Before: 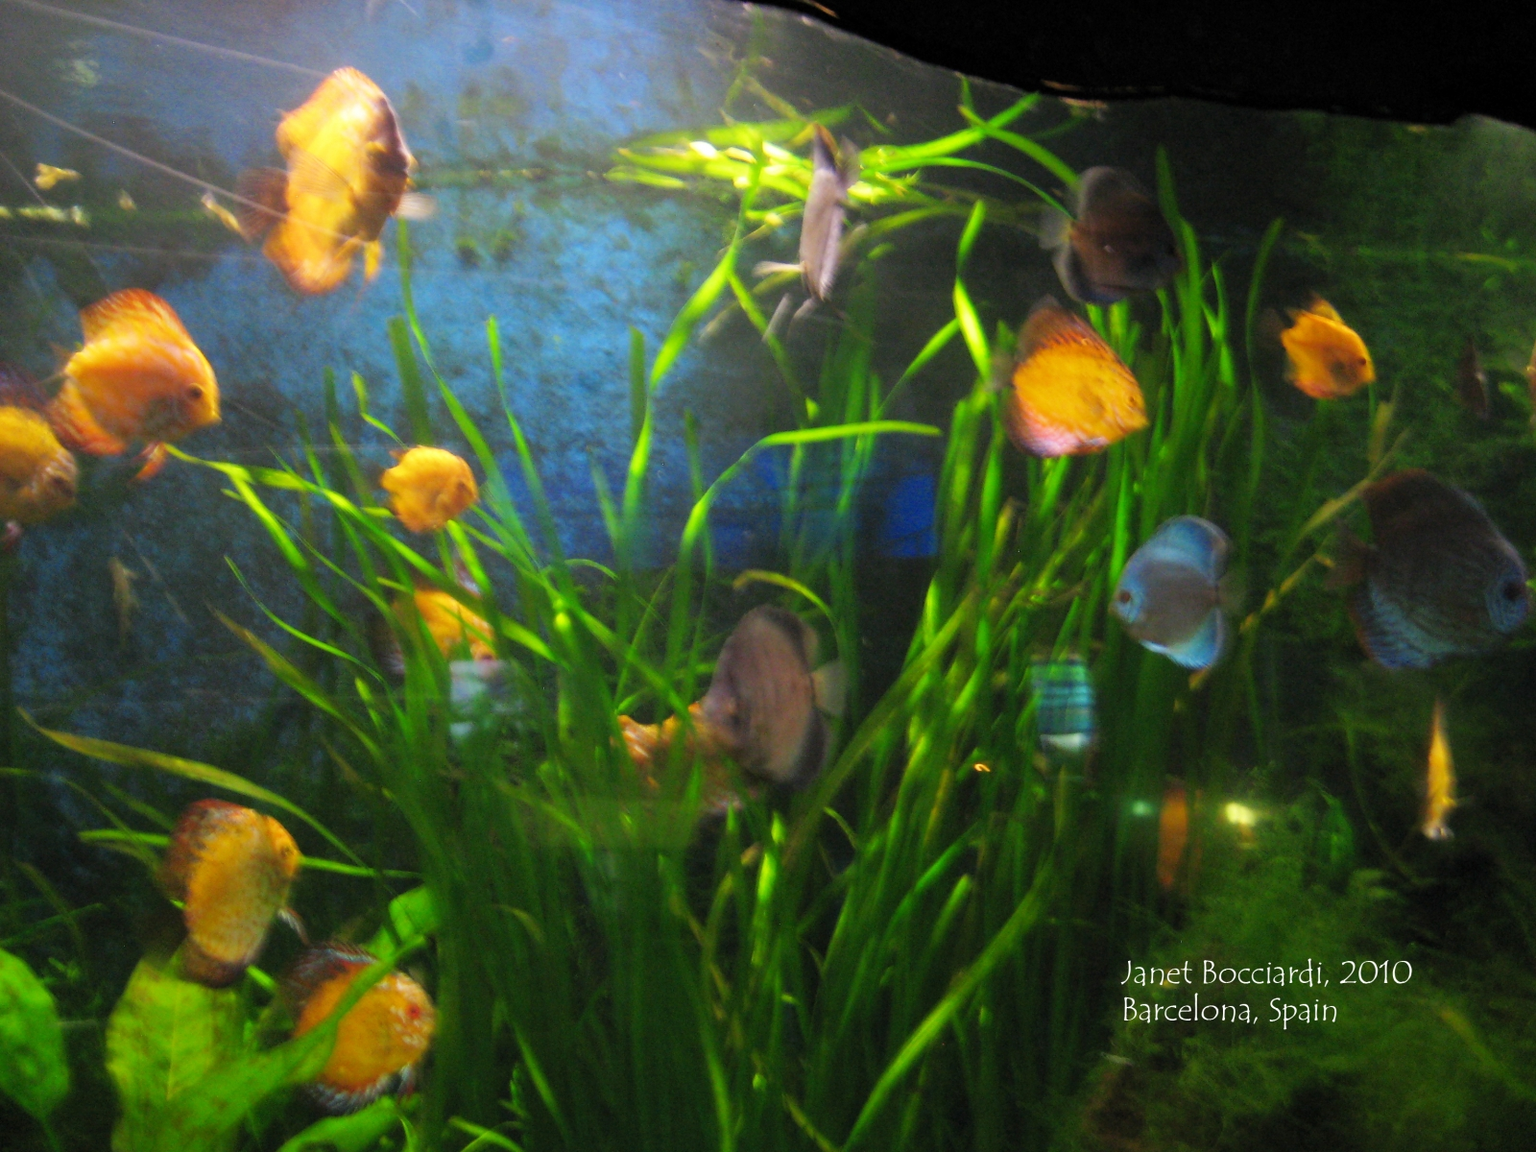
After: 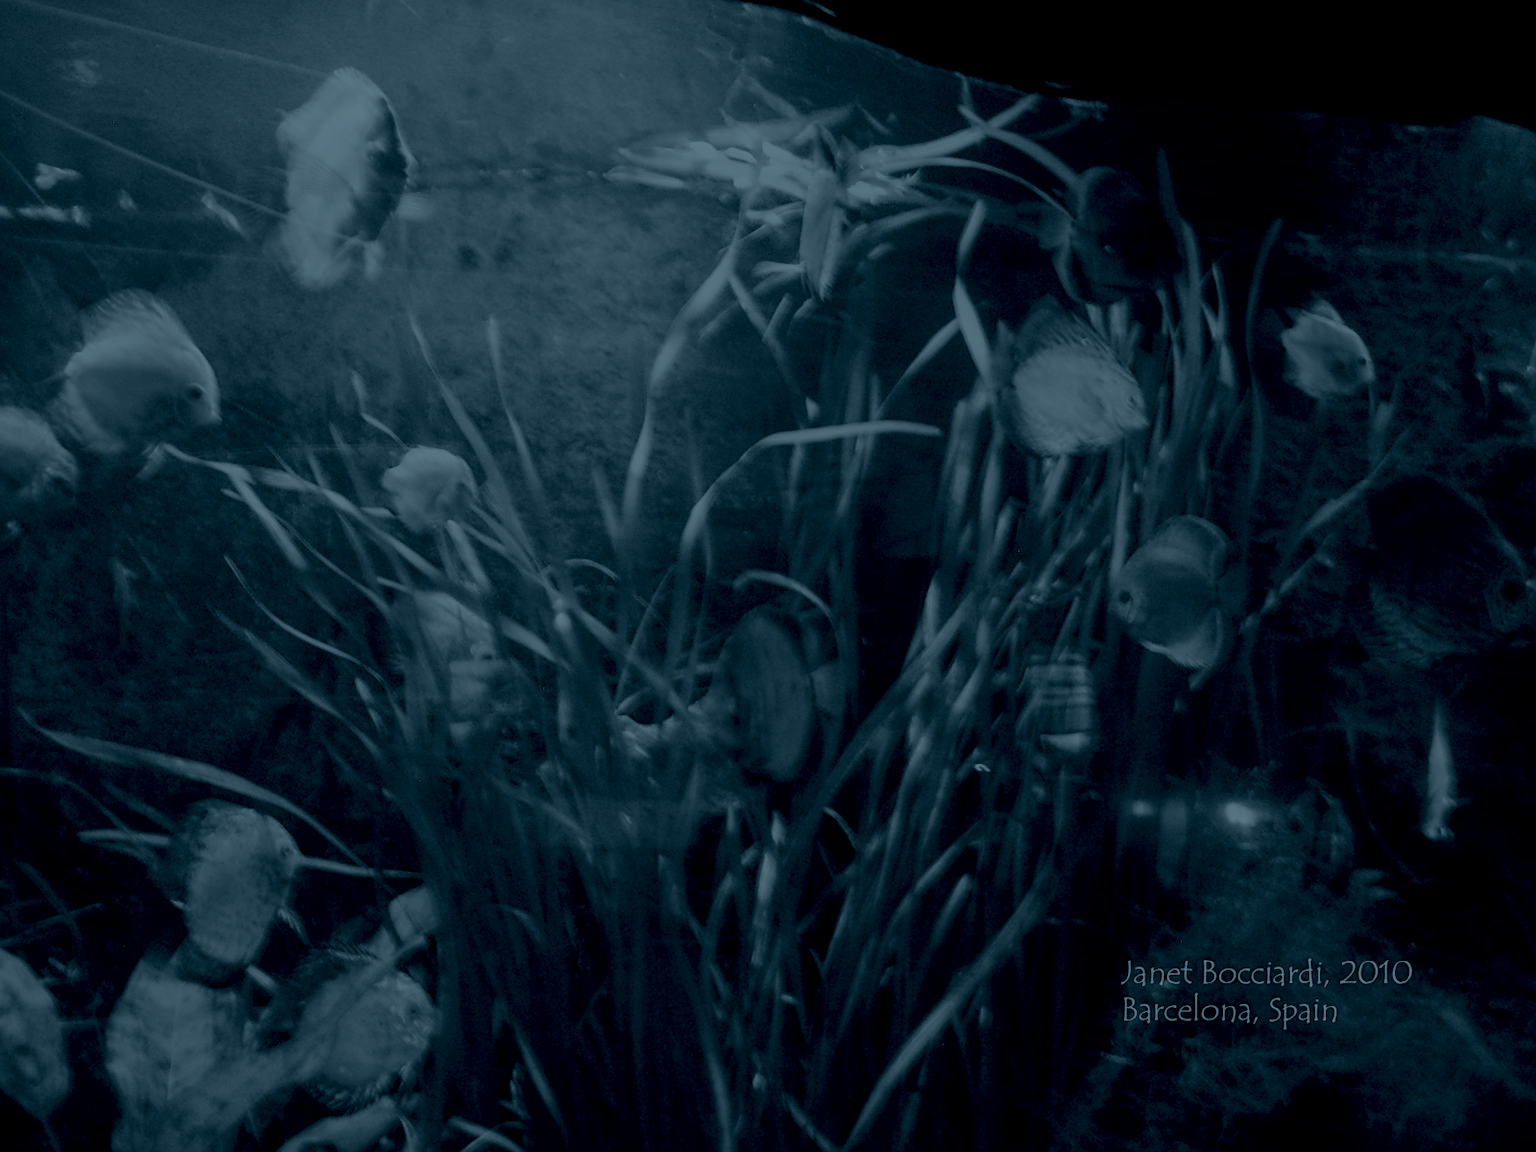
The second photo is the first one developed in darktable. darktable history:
local contrast: on, module defaults
filmic rgb: black relative exposure -7.65 EV, white relative exposure 4.56 EV, hardness 3.61
sharpen: on, module defaults
colorize: hue 194.4°, saturation 29%, source mix 61.75%, lightness 3.98%, version 1
